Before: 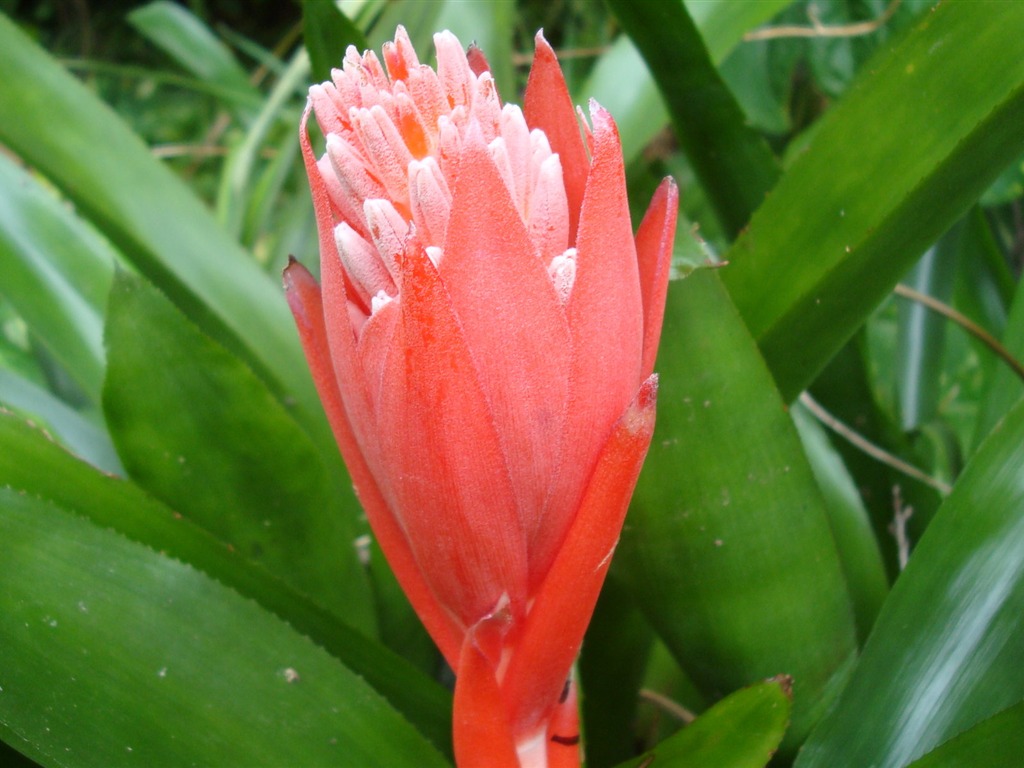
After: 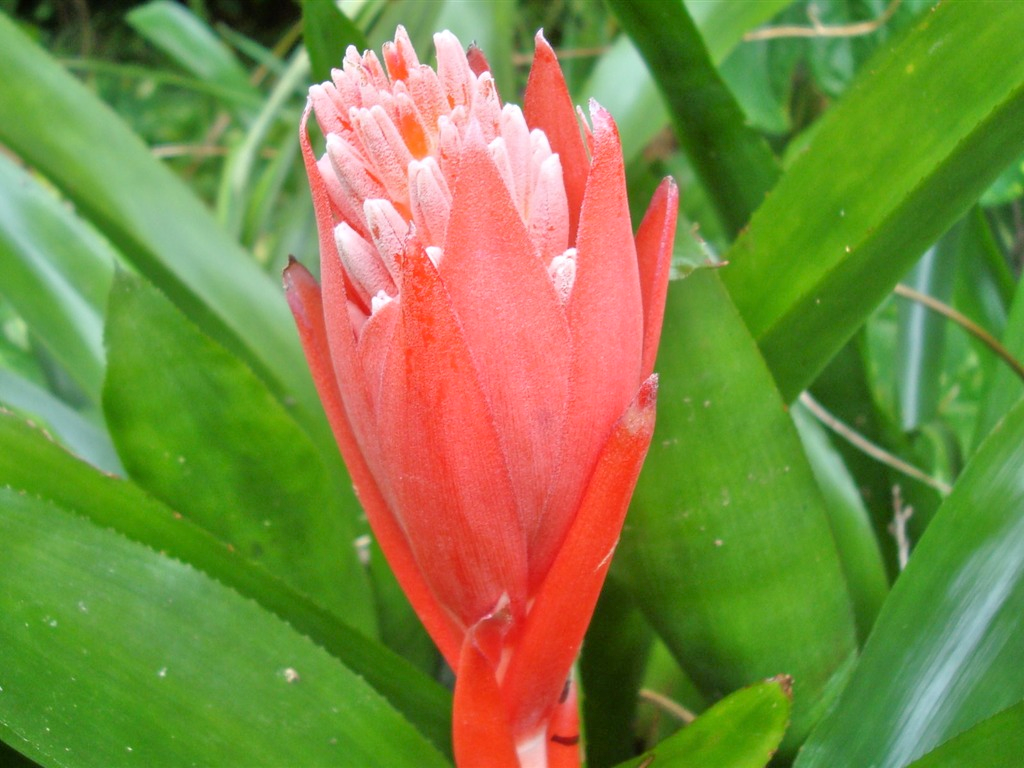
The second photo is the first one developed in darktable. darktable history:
tone equalizer: -7 EV 0.164 EV, -6 EV 0.589 EV, -5 EV 1.15 EV, -4 EV 1.37 EV, -3 EV 1.18 EV, -2 EV 0.6 EV, -1 EV 0.168 EV
